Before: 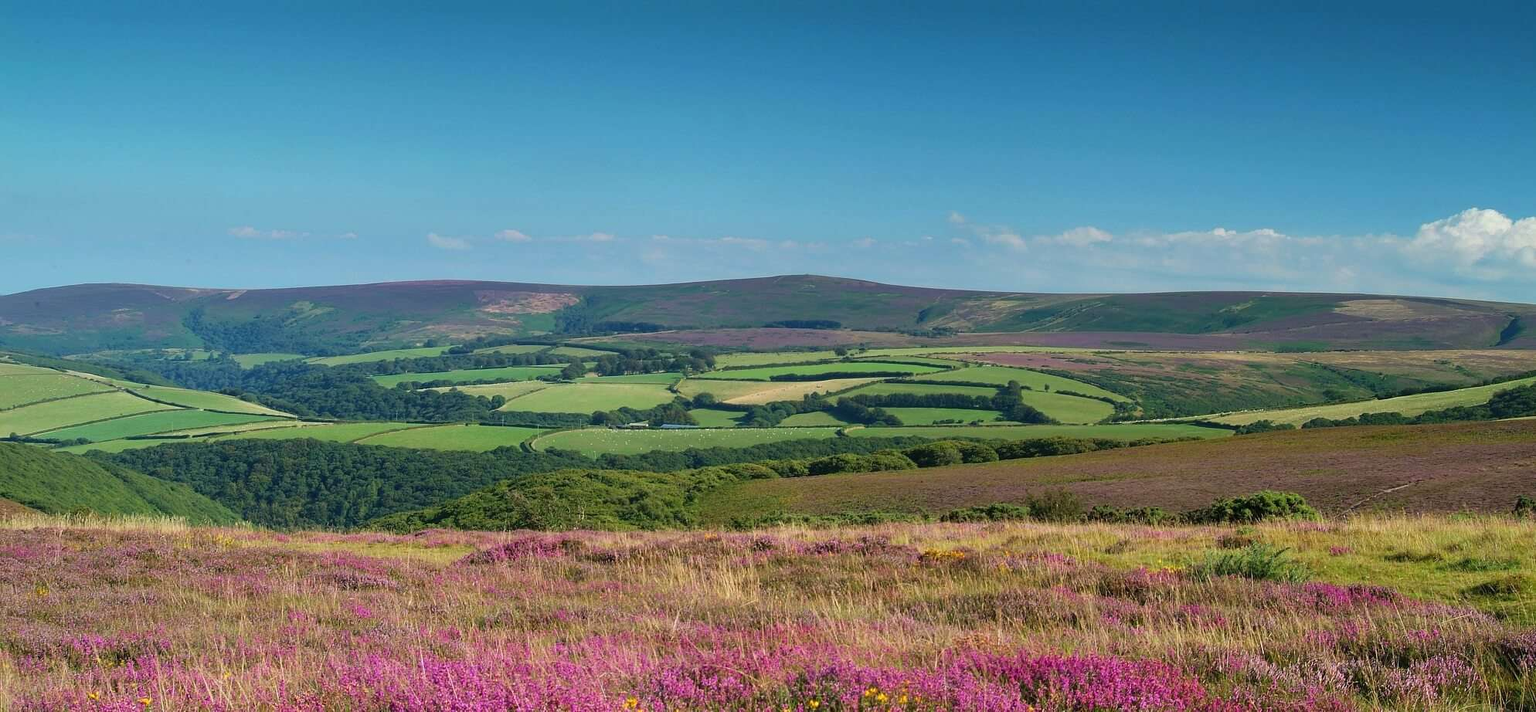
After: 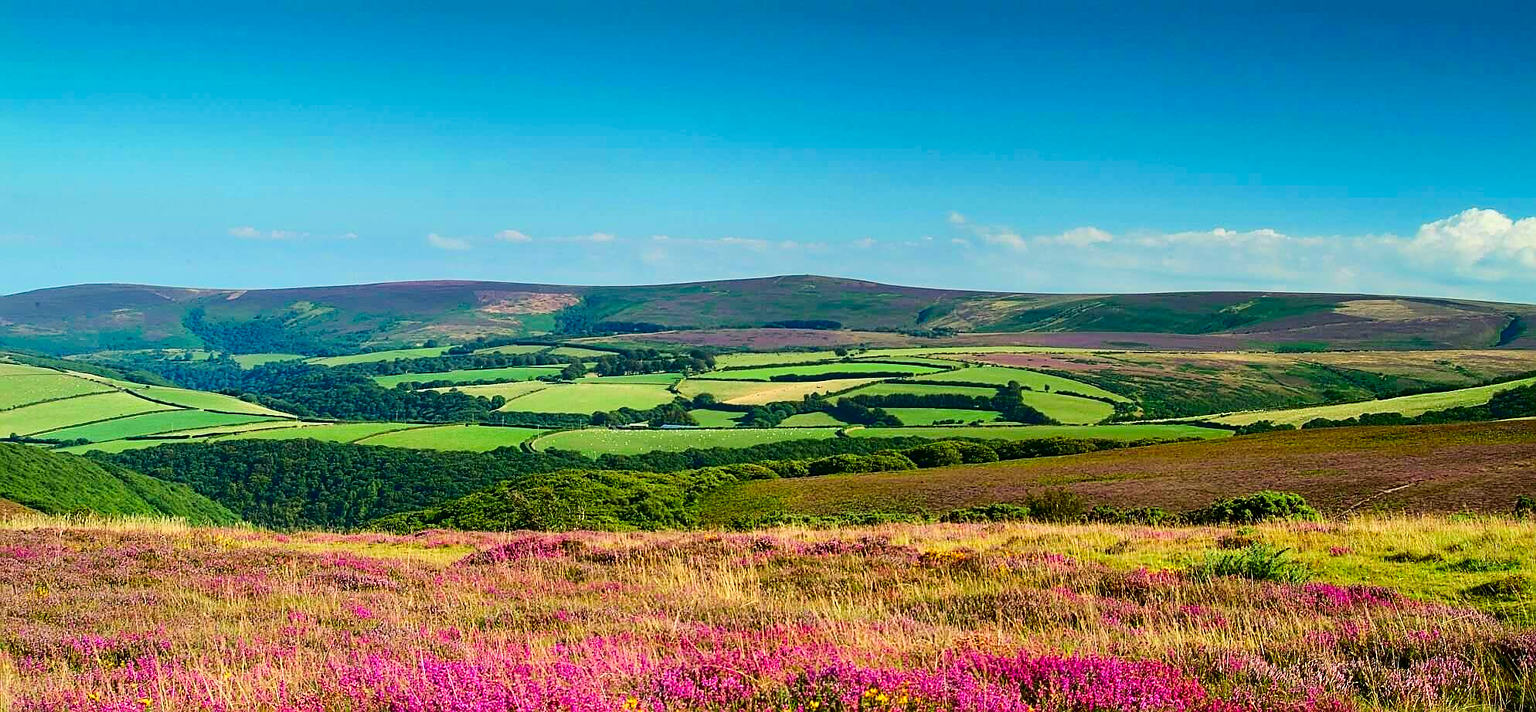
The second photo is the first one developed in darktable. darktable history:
sharpen: on, module defaults
contrast brightness saturation: contrast 0.22, brightness -0.19, saturation 0.24
rgb curve: curves: ch2 [(0, 0) (0.567, 0.512) (1, 1)], mode RGB, independent channels
shadows and highlights: radius 93.07, shadows -14.46, white point adjustment 0.23, highlights 31.48, compress 48.23%, highlights color adjustment 52.79%, soften with gaussian
tone curve: curves: ch0 [(0, 0) (0.26, 0.424) (0.417, 0.585) (1, 1)]
